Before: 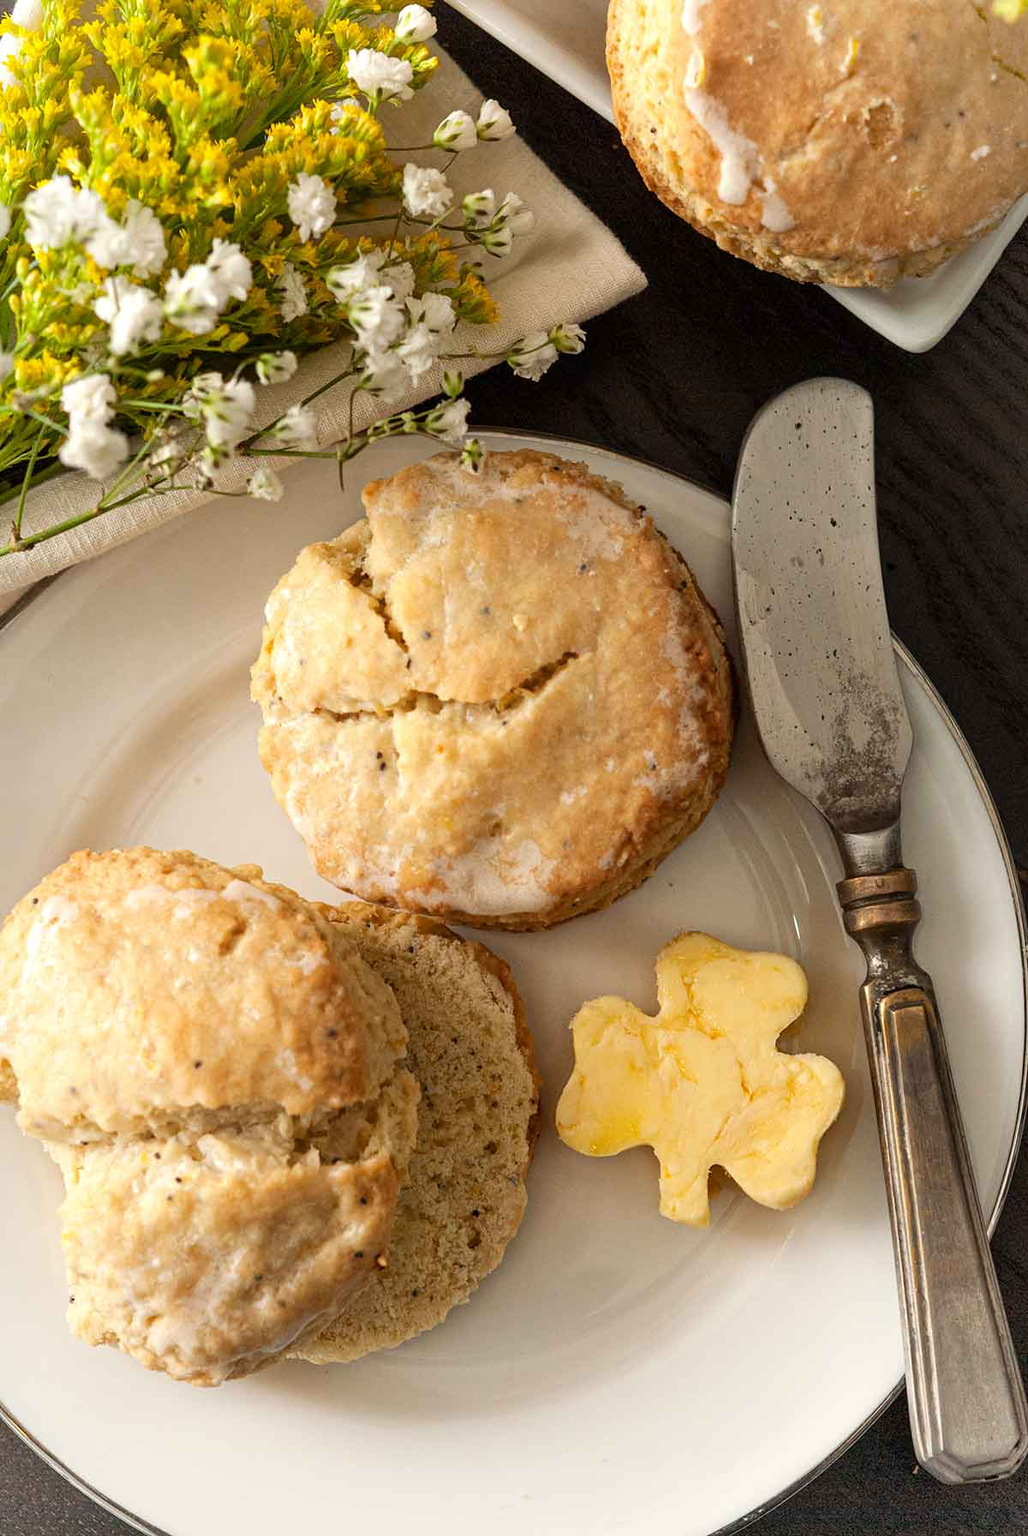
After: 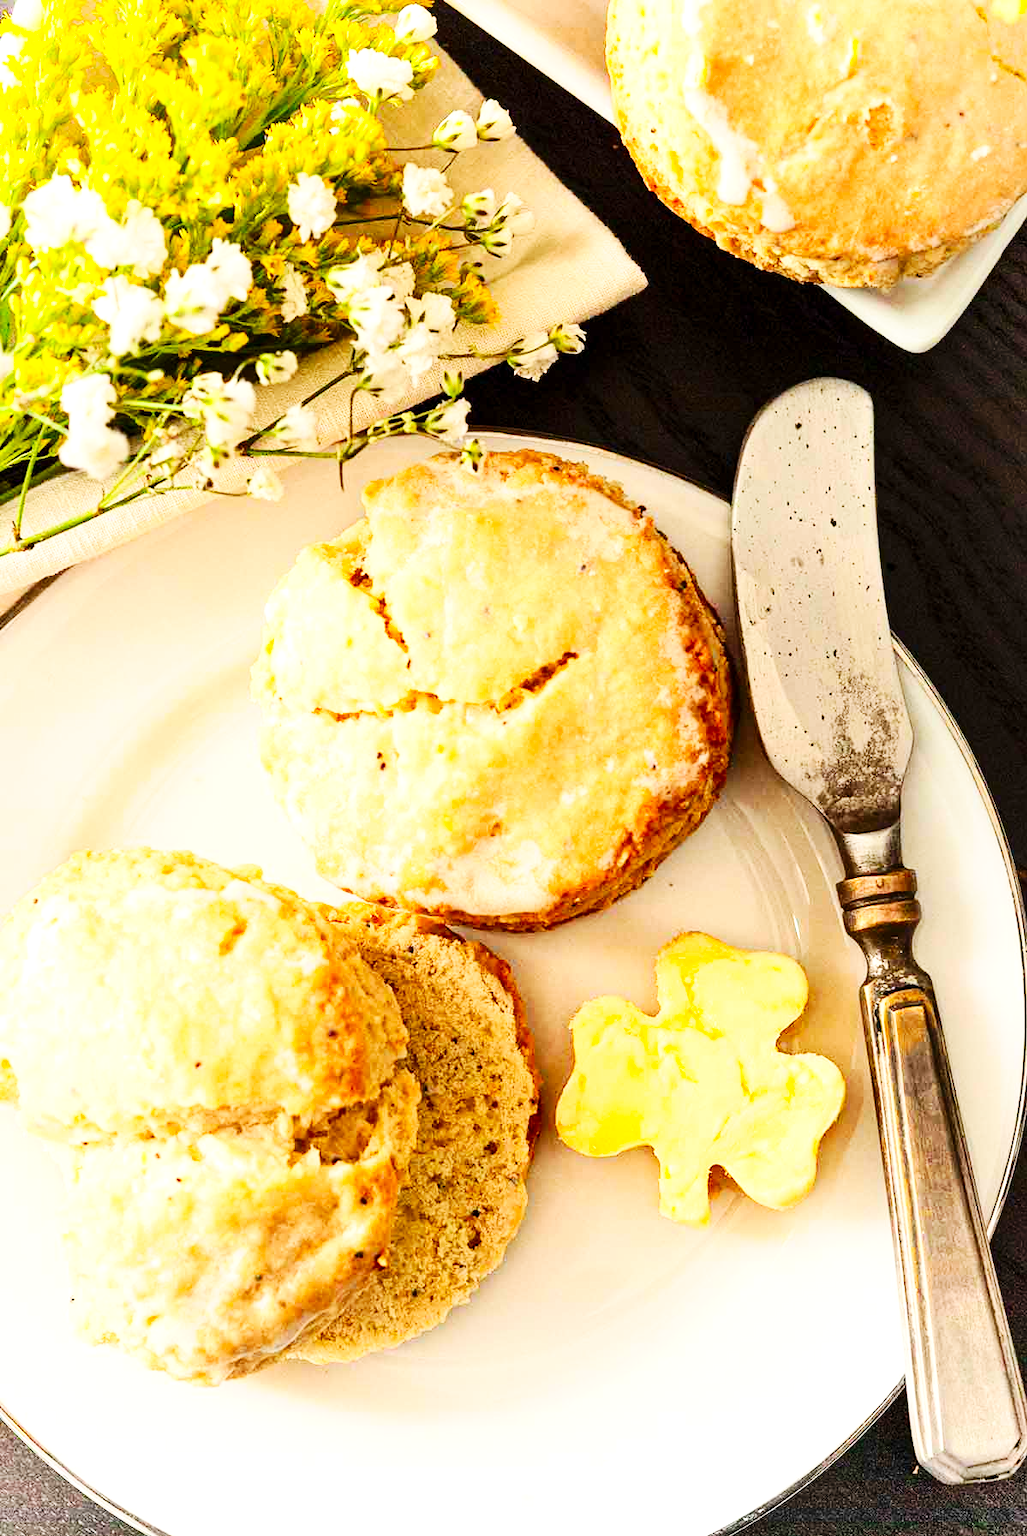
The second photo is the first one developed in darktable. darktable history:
contrast brightness saturation: contrast 0.23, brightness 0.1, saturation 0.29
base curve: curves: ch0 [(0, 0) (0.032, 0.025) (0.121, 0.166) (0.206, 0.329) (0.605, 0.79) (1, 1)], preserve colors none
exposure: black level correction 0.001, exposure 0.675 EV, compensate highlight preservation false
